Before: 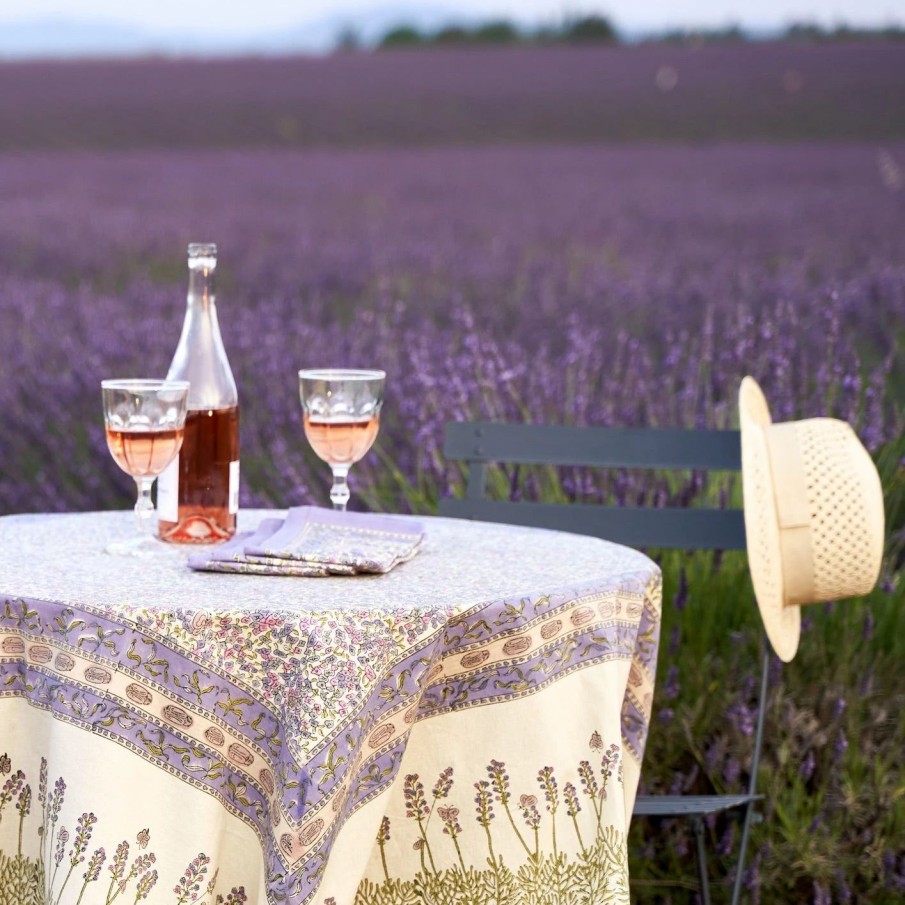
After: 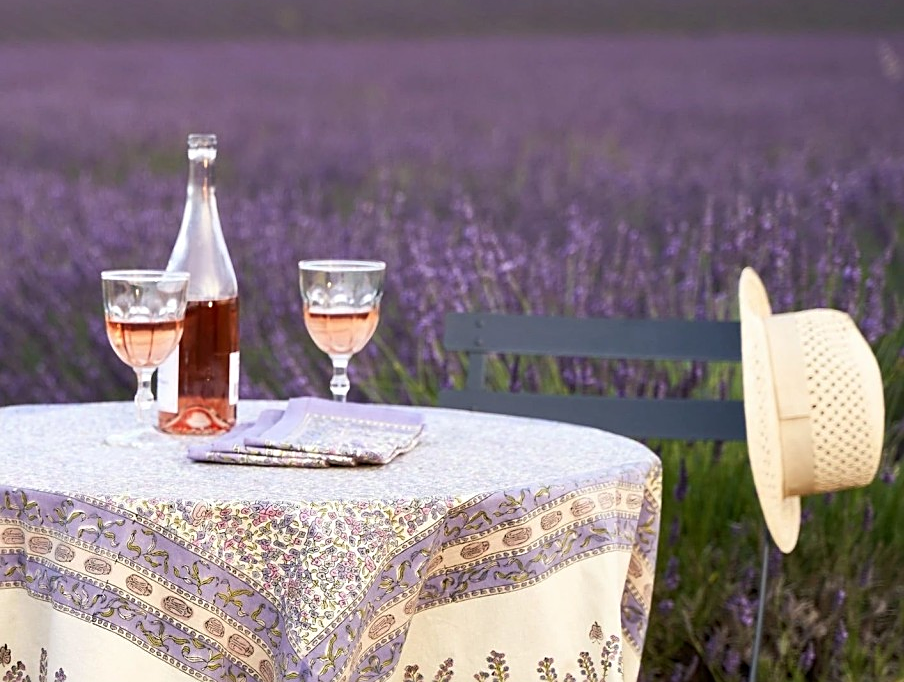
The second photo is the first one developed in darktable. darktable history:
crop and rotate: top 12.232%, bottom 12.348%
sharpen: on, module defaults
